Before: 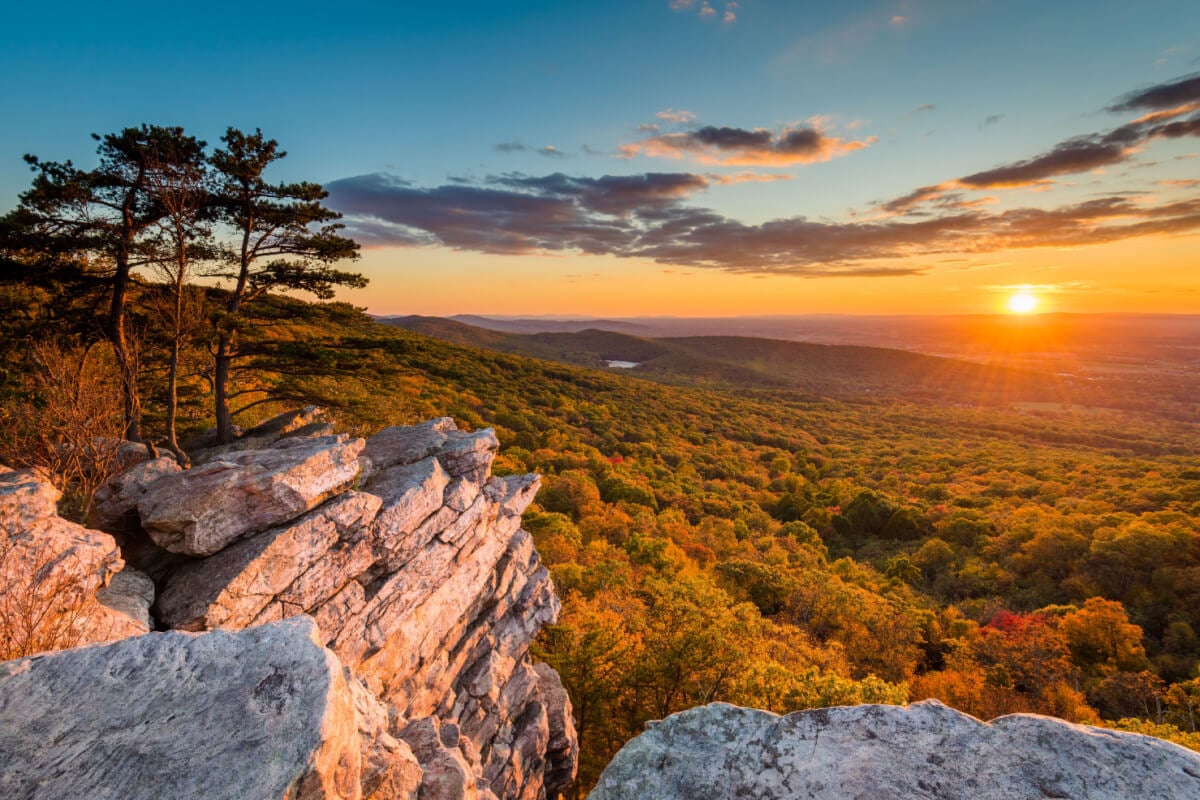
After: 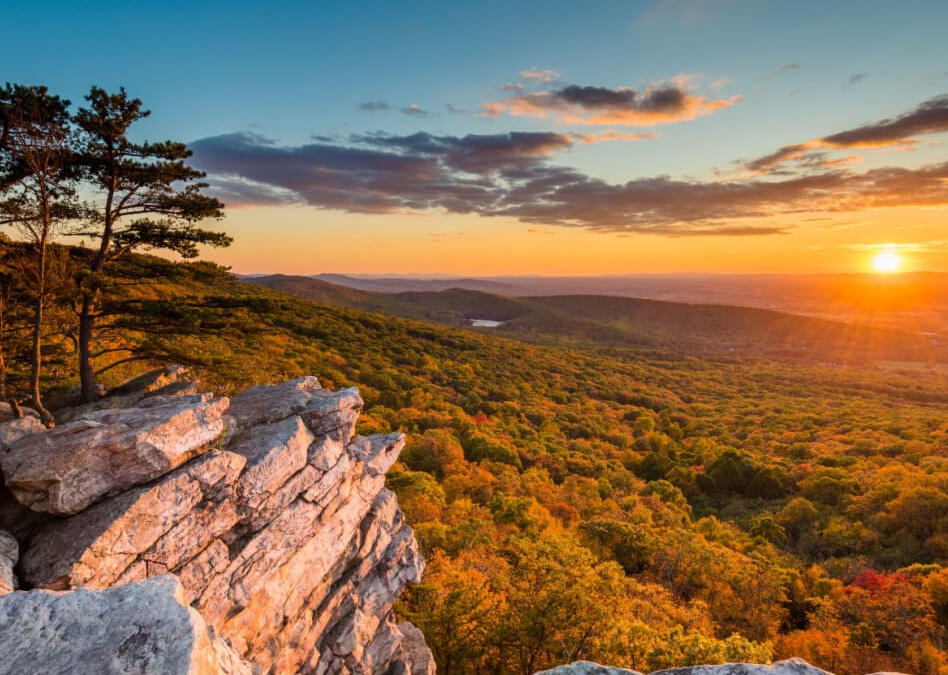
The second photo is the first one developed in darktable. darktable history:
crop: left 11.391%, top 5.212%, right 9.577%, bottom 10.404%
